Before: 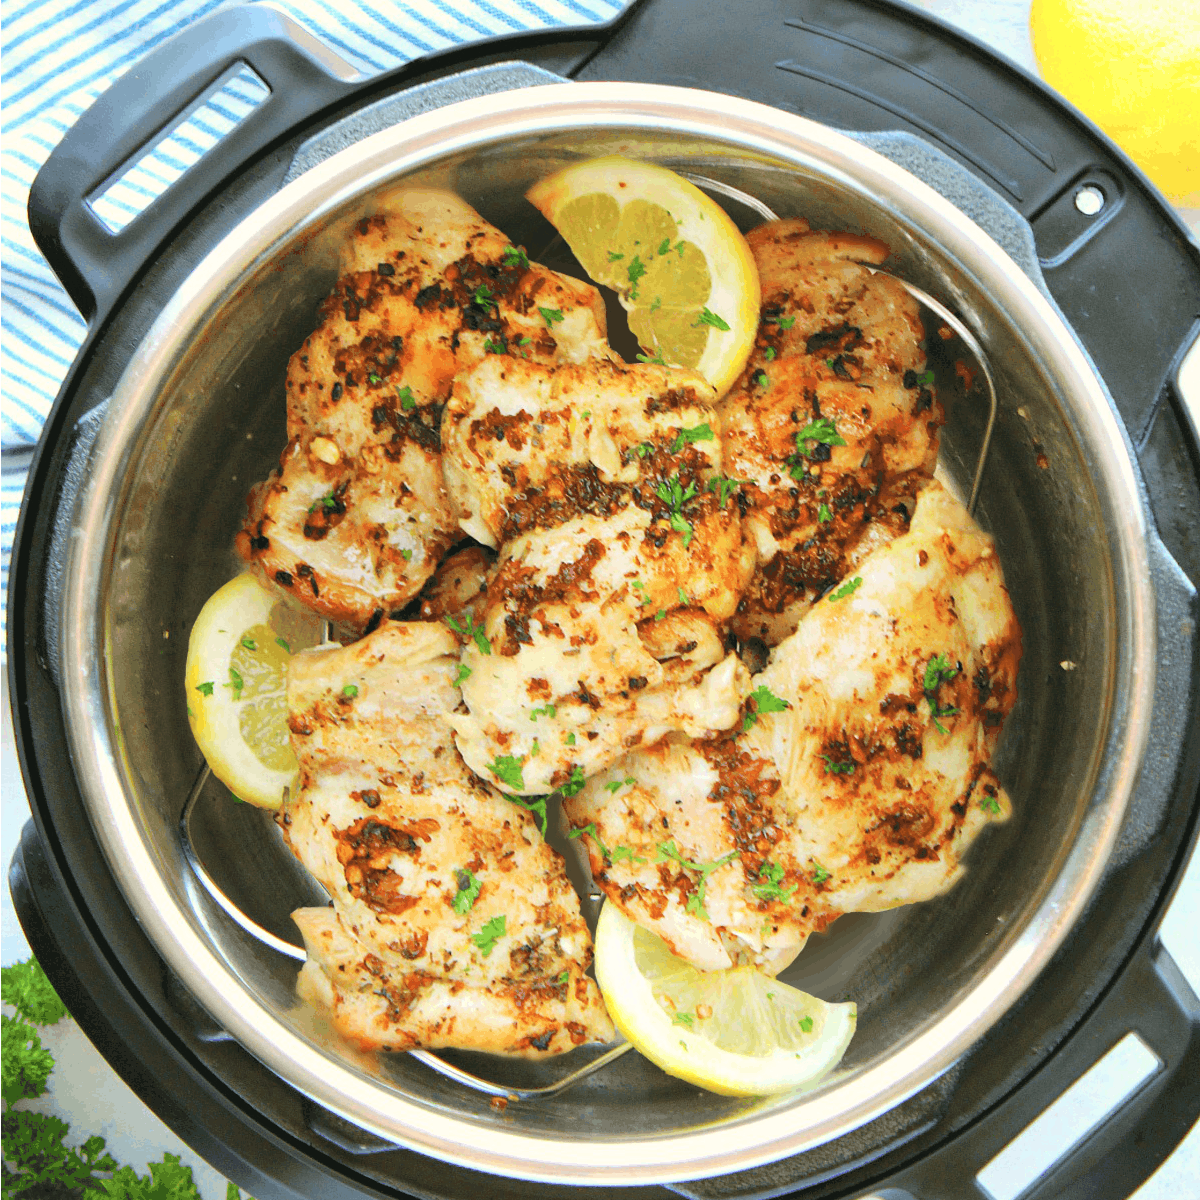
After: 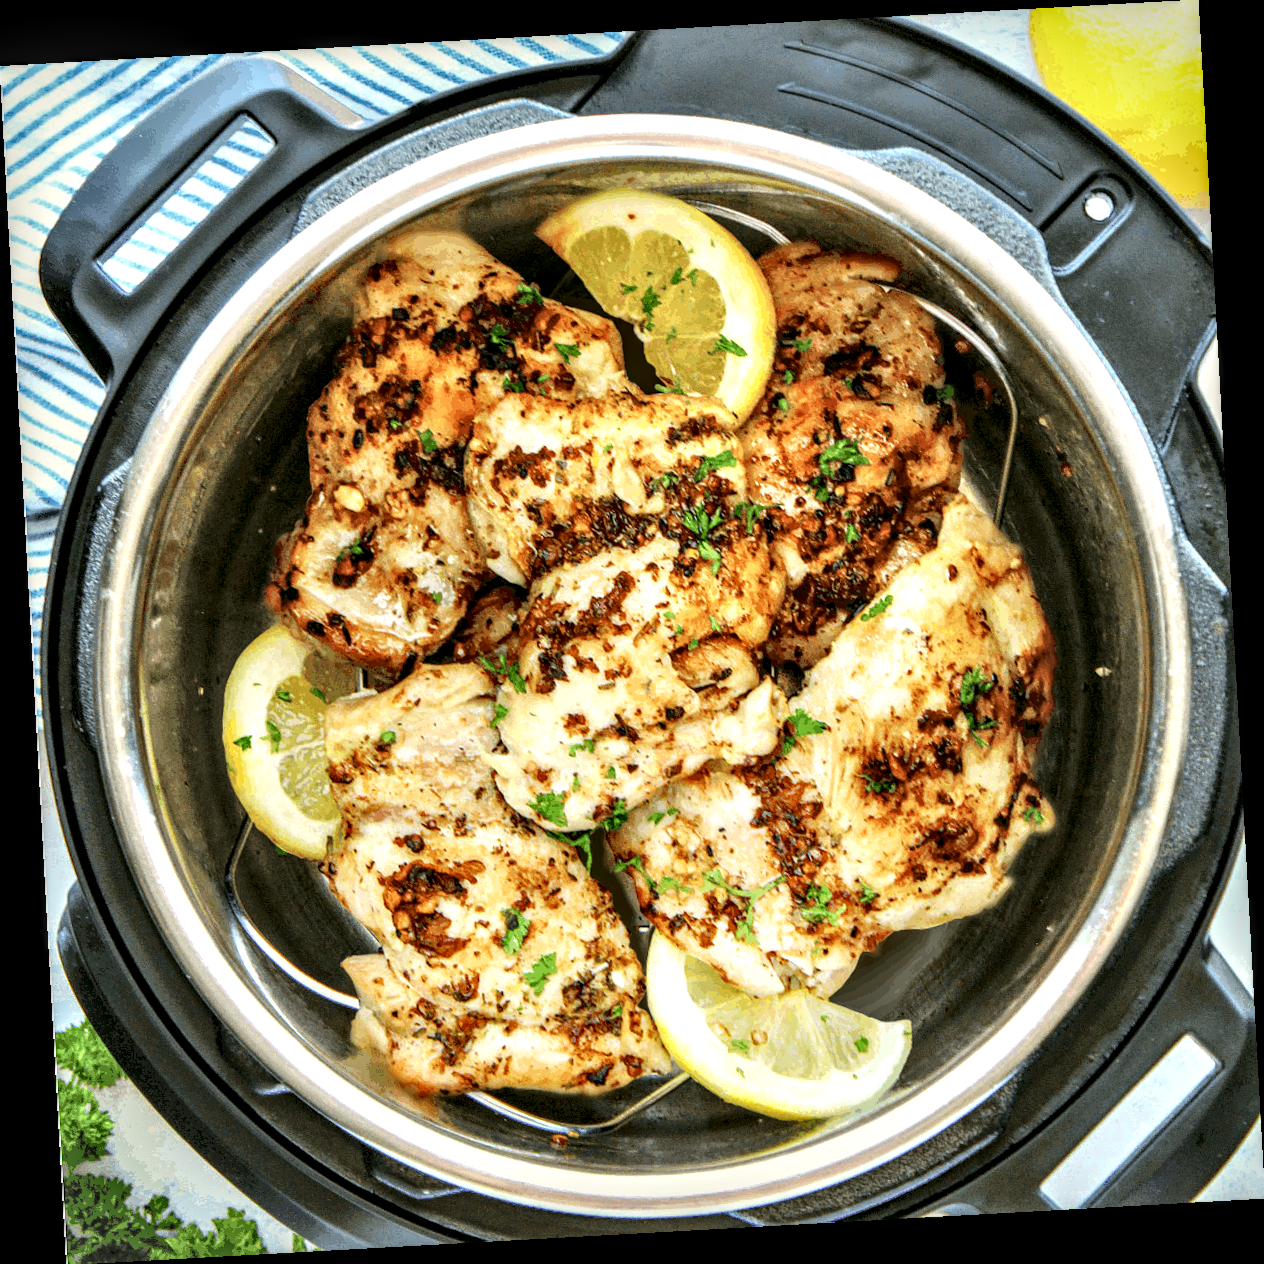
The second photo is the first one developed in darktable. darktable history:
base curve: curves: ch0 [(0, 0) (0.297, 0.298) (1, 1)], preserve colors none
local contrast: highlights 20%, detail 197%
rotate and perspective: rotation -3.18°, automatic cropping off
